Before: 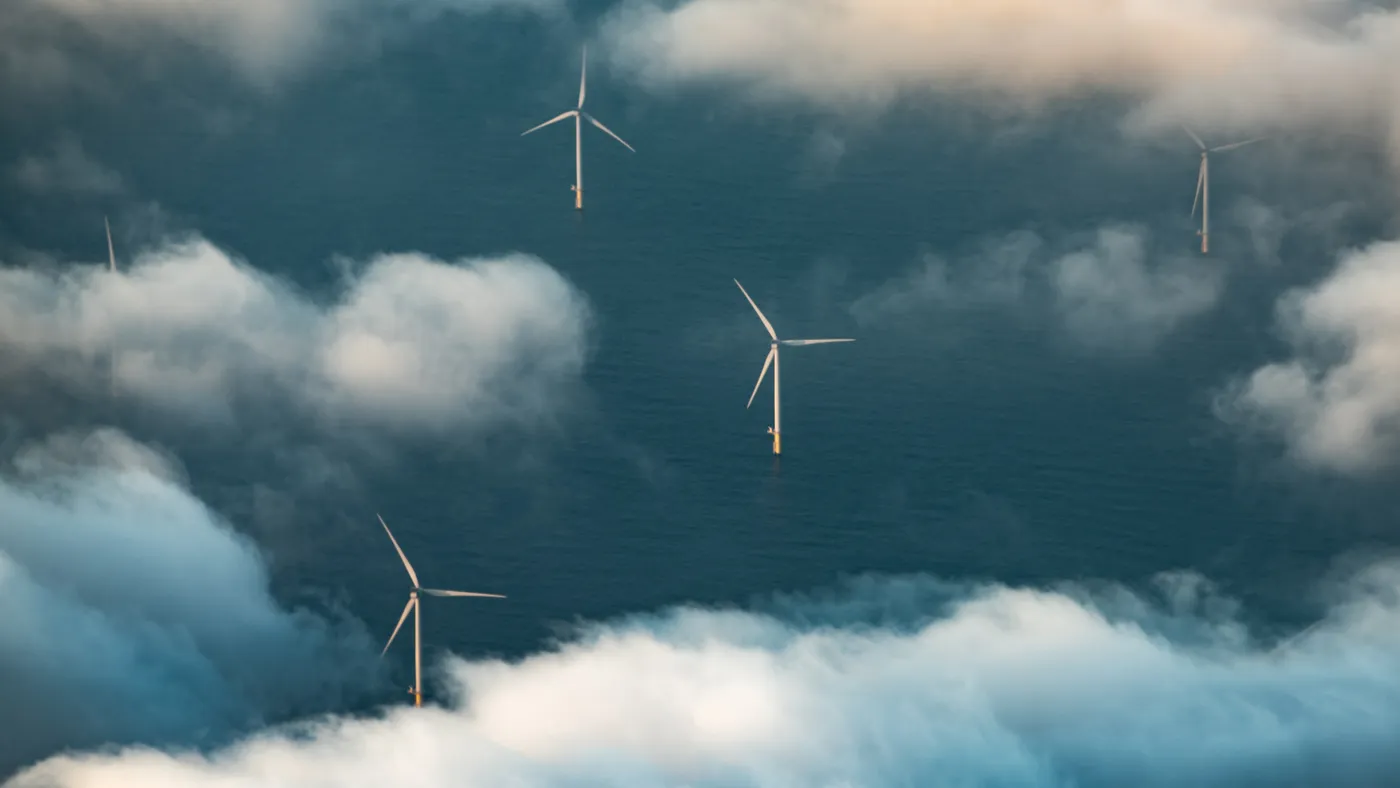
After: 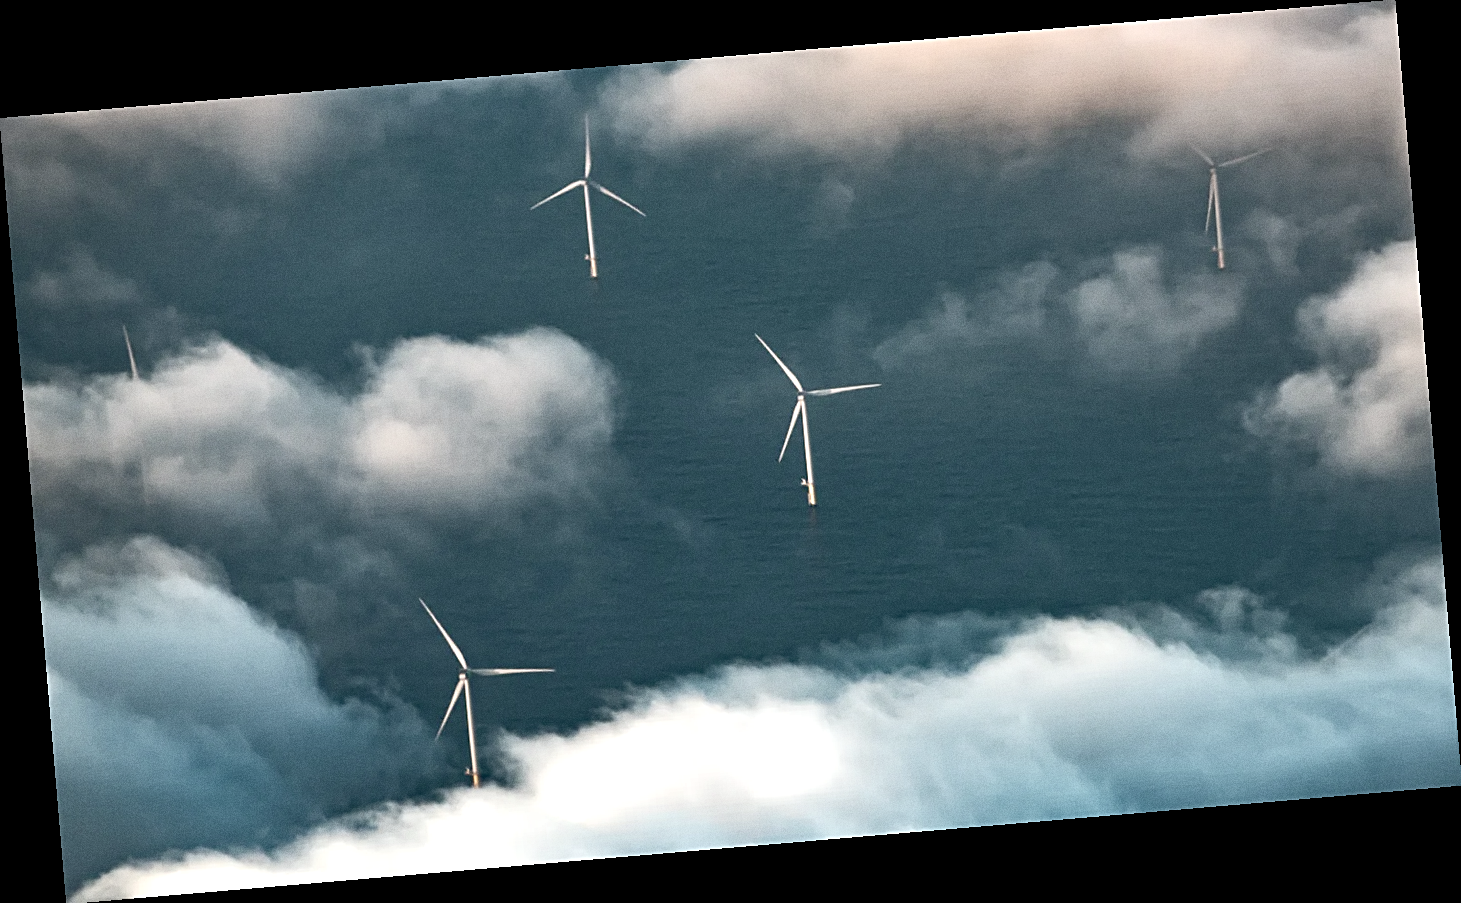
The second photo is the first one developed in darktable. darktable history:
color correction: saturation 0.57
color balance rgb: shadows lift › luminance -20%, power › hue 72.24°, highlights gain › luminance 15%, global offset › hue 171.6°, perceptual saturation grading › highlights -30%, perceptual saturation grading › shadows 20%, global vibrance 30%, contrast 10%
grain: on, module defaults
tone equalizer: -8 EV 1 EV, -7 EV 1 EV, -6 EV 1 EV, -5 EV 1 EV, -4 EV 1 EV, -3 EV 0.75 EV, -2 EV 0.5 EV, -1 EV 0.25 EV
graduated density: density 0.38 EV, hardness 21%, rotation -6.11°, saturation 32%
haze removal: compatibility mode true, adaptive false
rotate and perspective: rotation -4.86°, automatic cropping off
sharpen: on, module defaults
